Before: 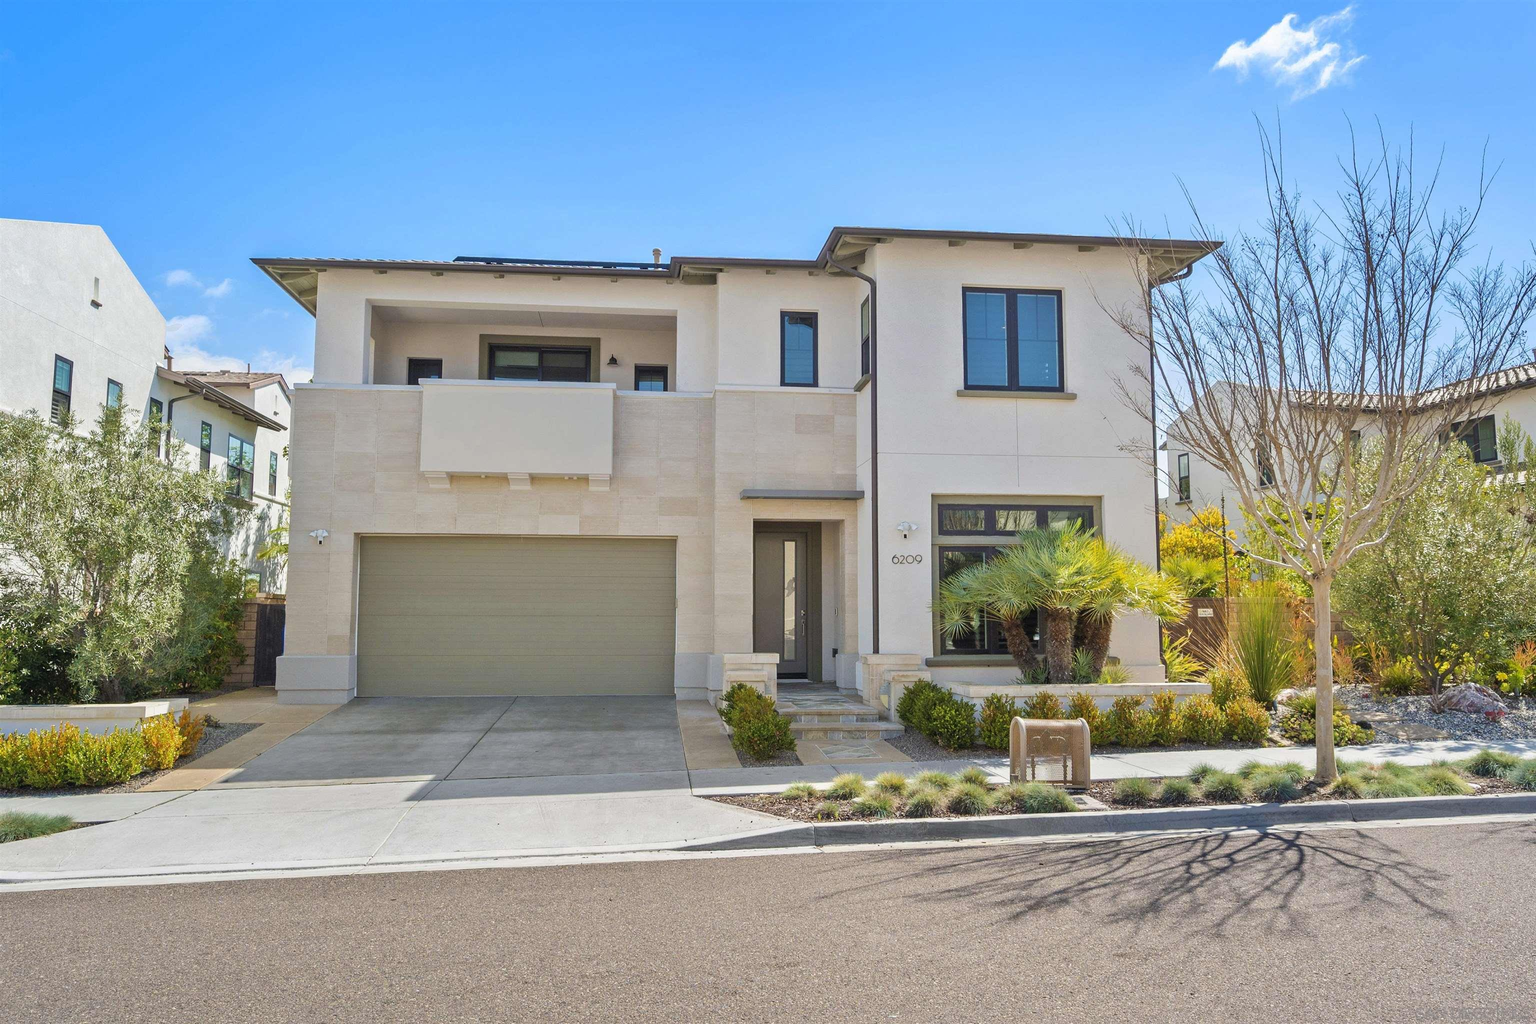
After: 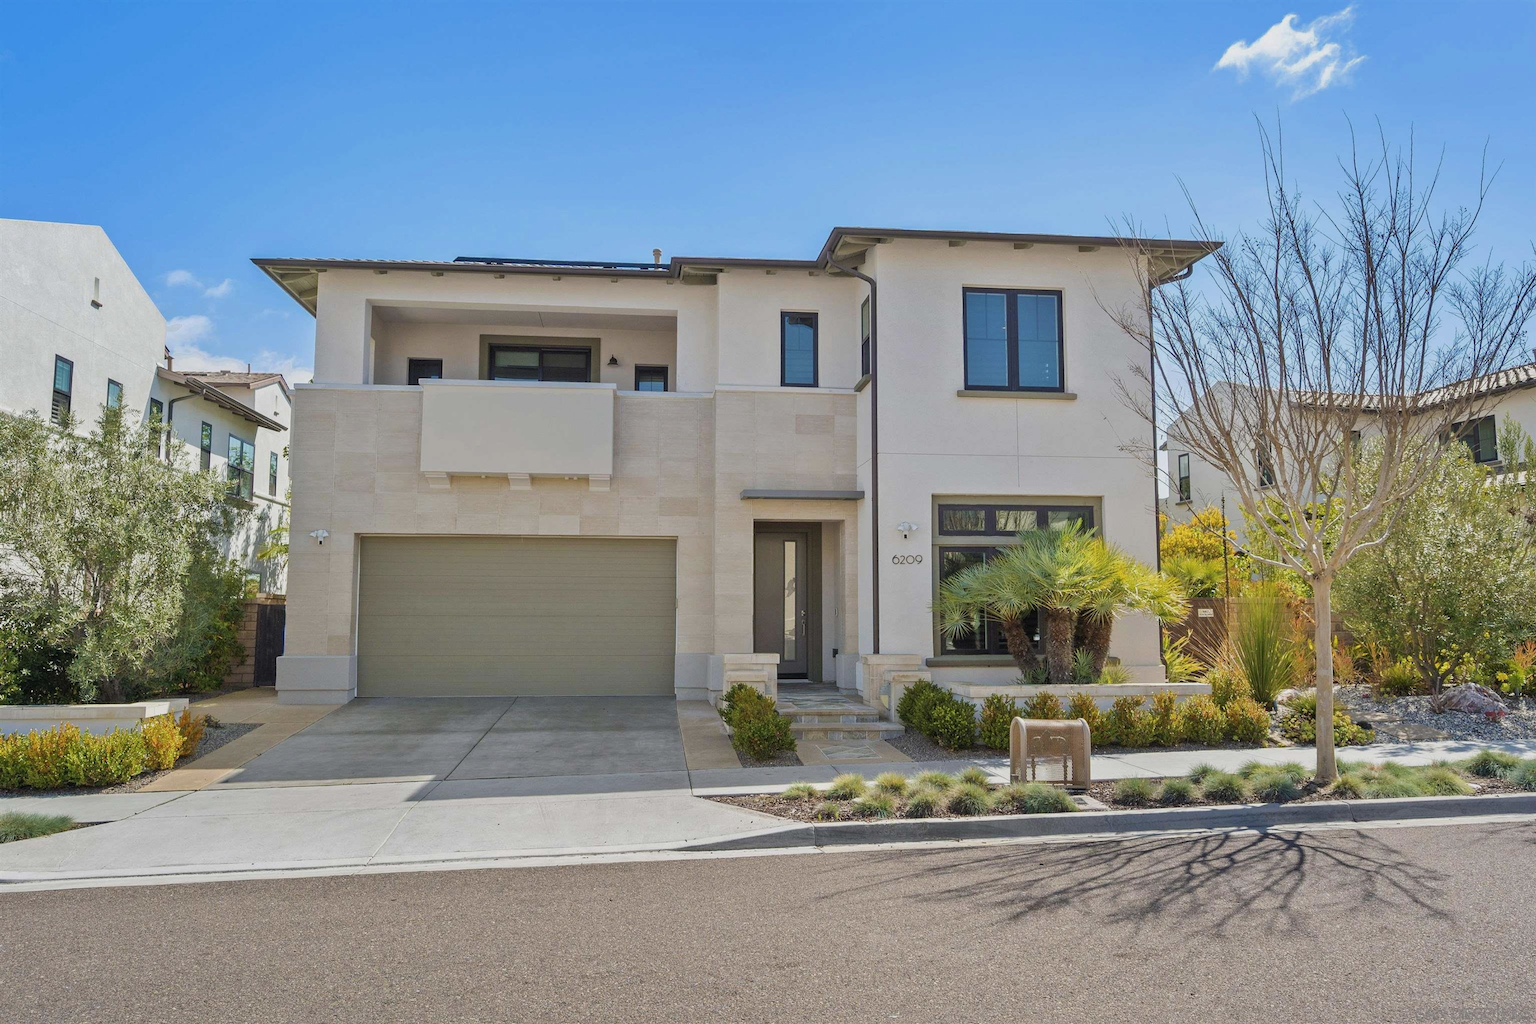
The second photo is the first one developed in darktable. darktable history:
color balance rgb: linear chroma grading › shadows -3%, linear chroma grading › highlights -4%
exposure: exposure -0.293 EV, compensate highlight preservation false
